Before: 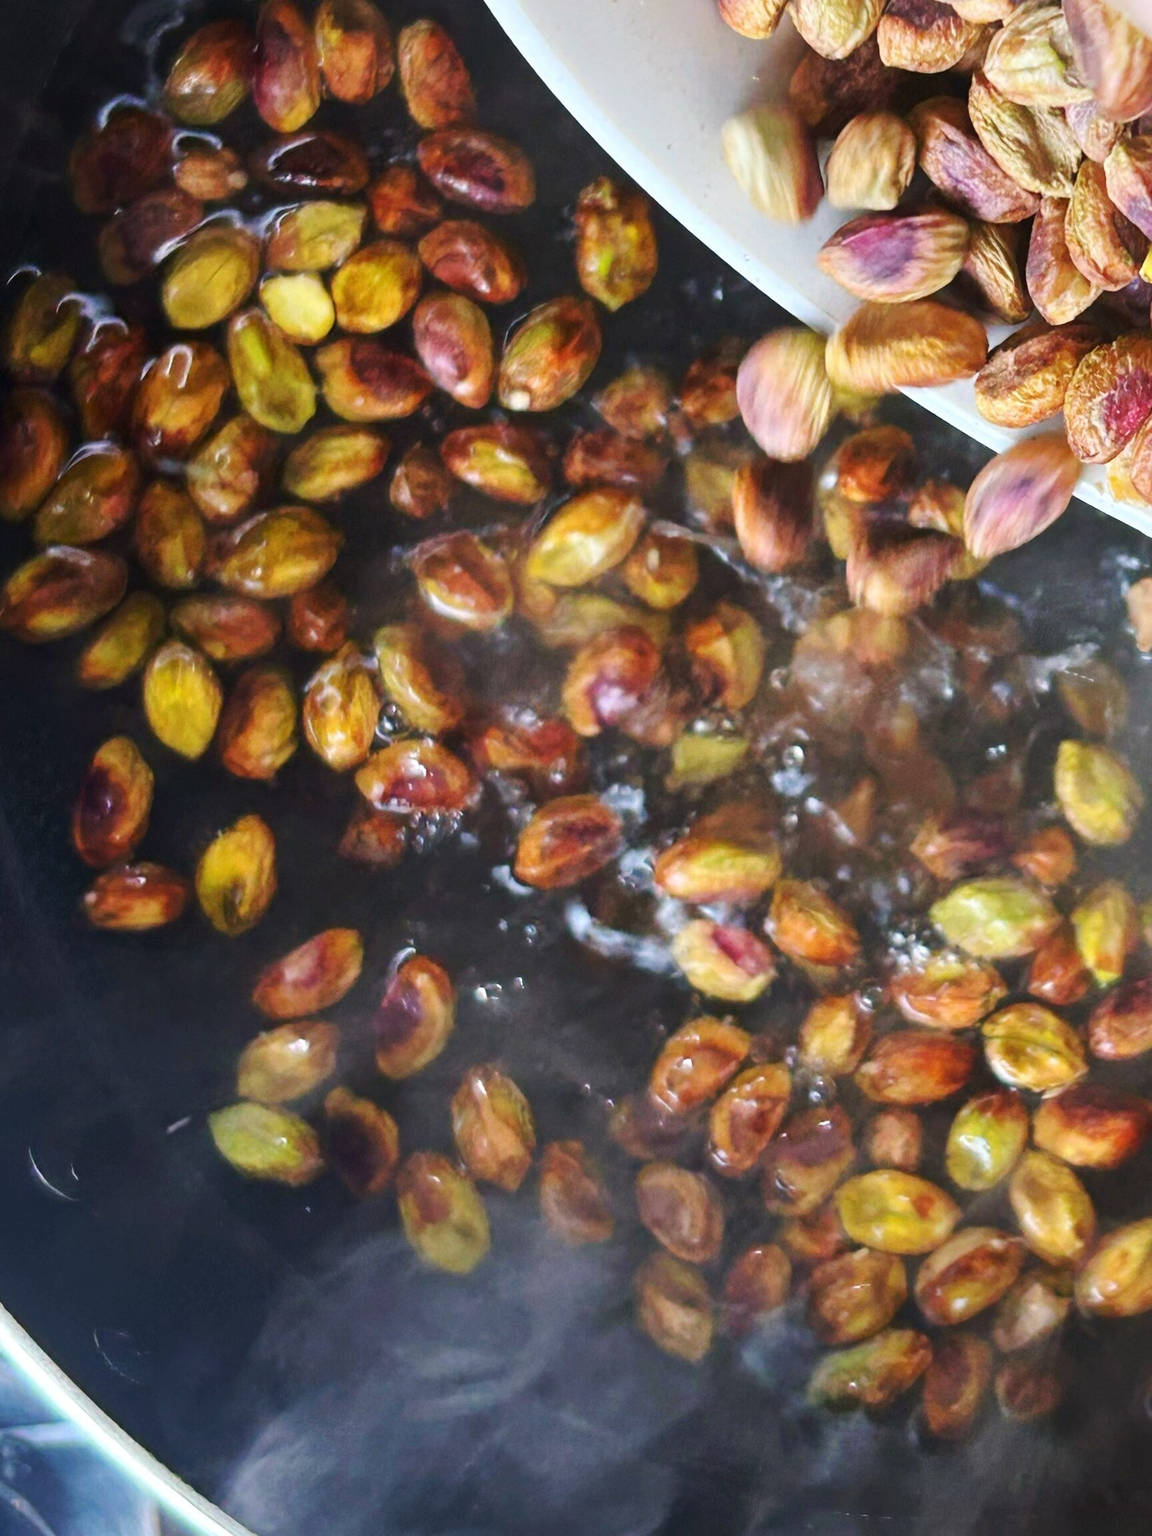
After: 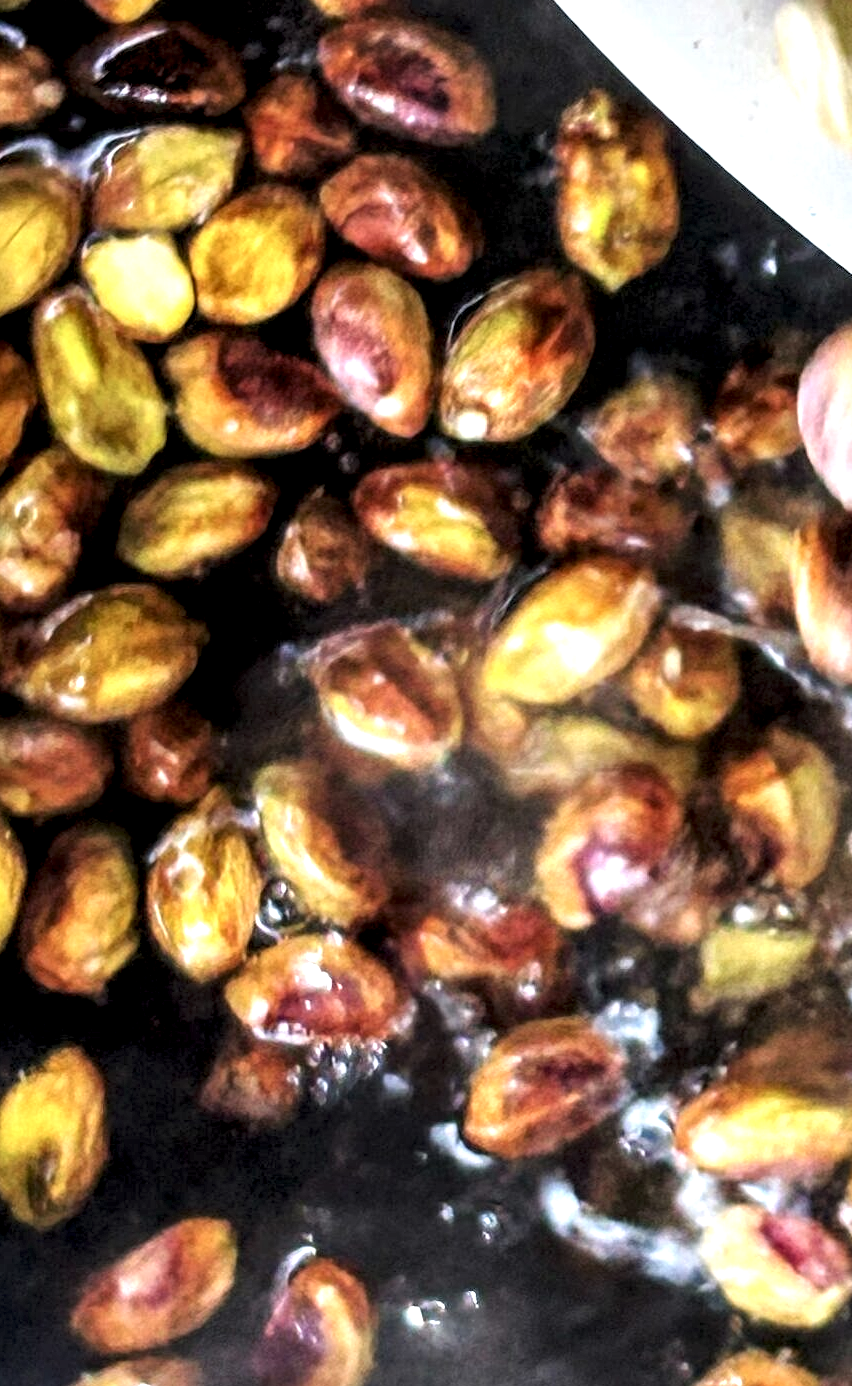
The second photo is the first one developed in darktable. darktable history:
local contrast: highlights 80%, shadows 57%, detail 175%, midtone range 0.602
white balance: emerald 1
crop: left 17.835%, top 7.675%, right 32.881%, bottom 32.213%
rgb levels: levels [[0.01, 0.419, 0.839], [0, 0.5, 1], [0, 0.5, 1]]
